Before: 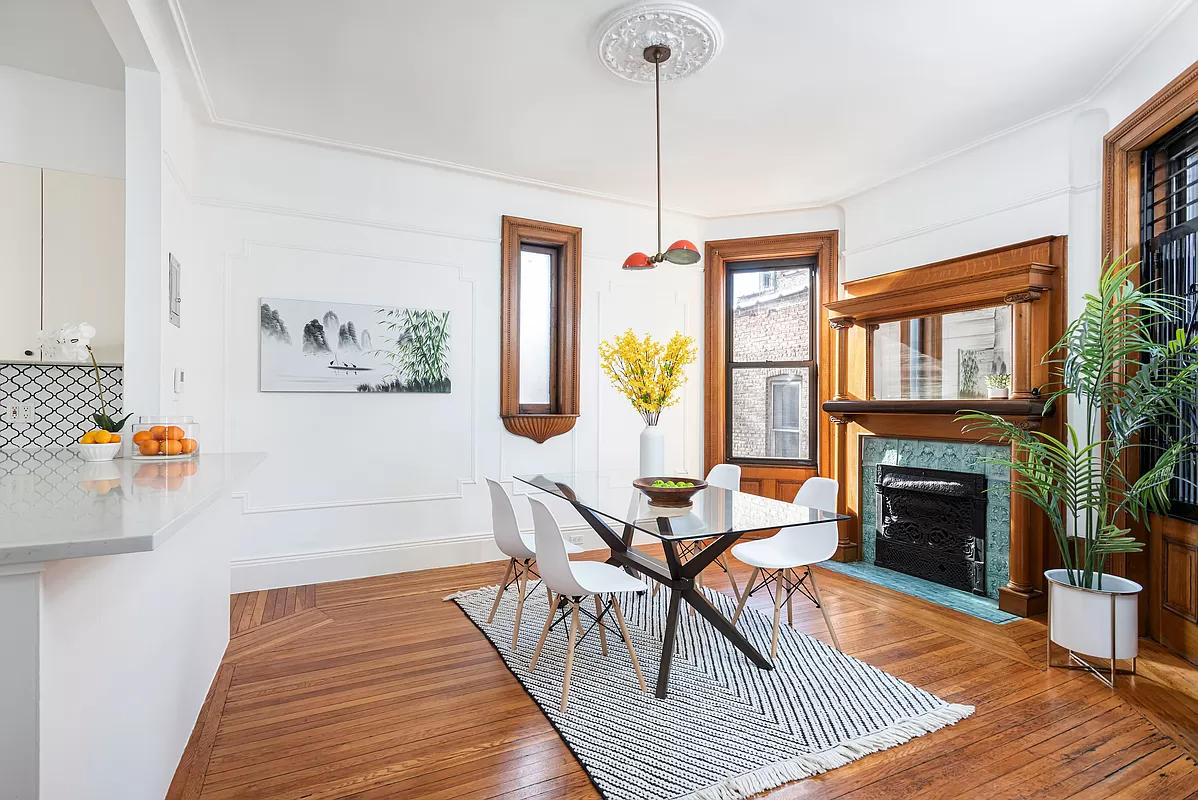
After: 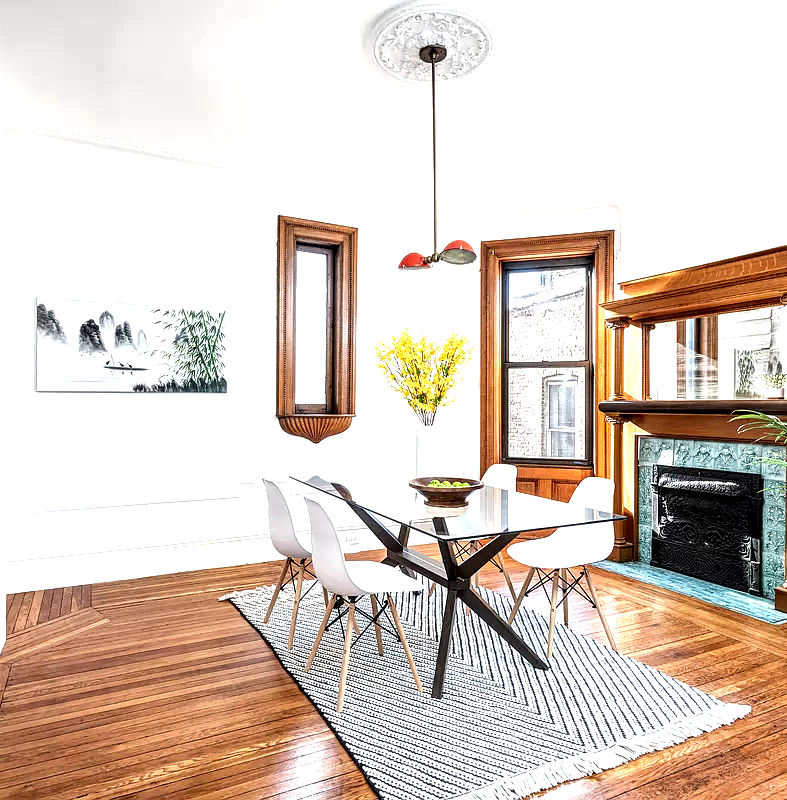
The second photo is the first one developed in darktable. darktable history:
crop and rotate: left 18.823%, right 15.468%
local contrast: highlights 81%, shadows 57%, detail 175%, midtone range 0.601
exposure: exposure 0.774 EV, compensate highlight preservation false
